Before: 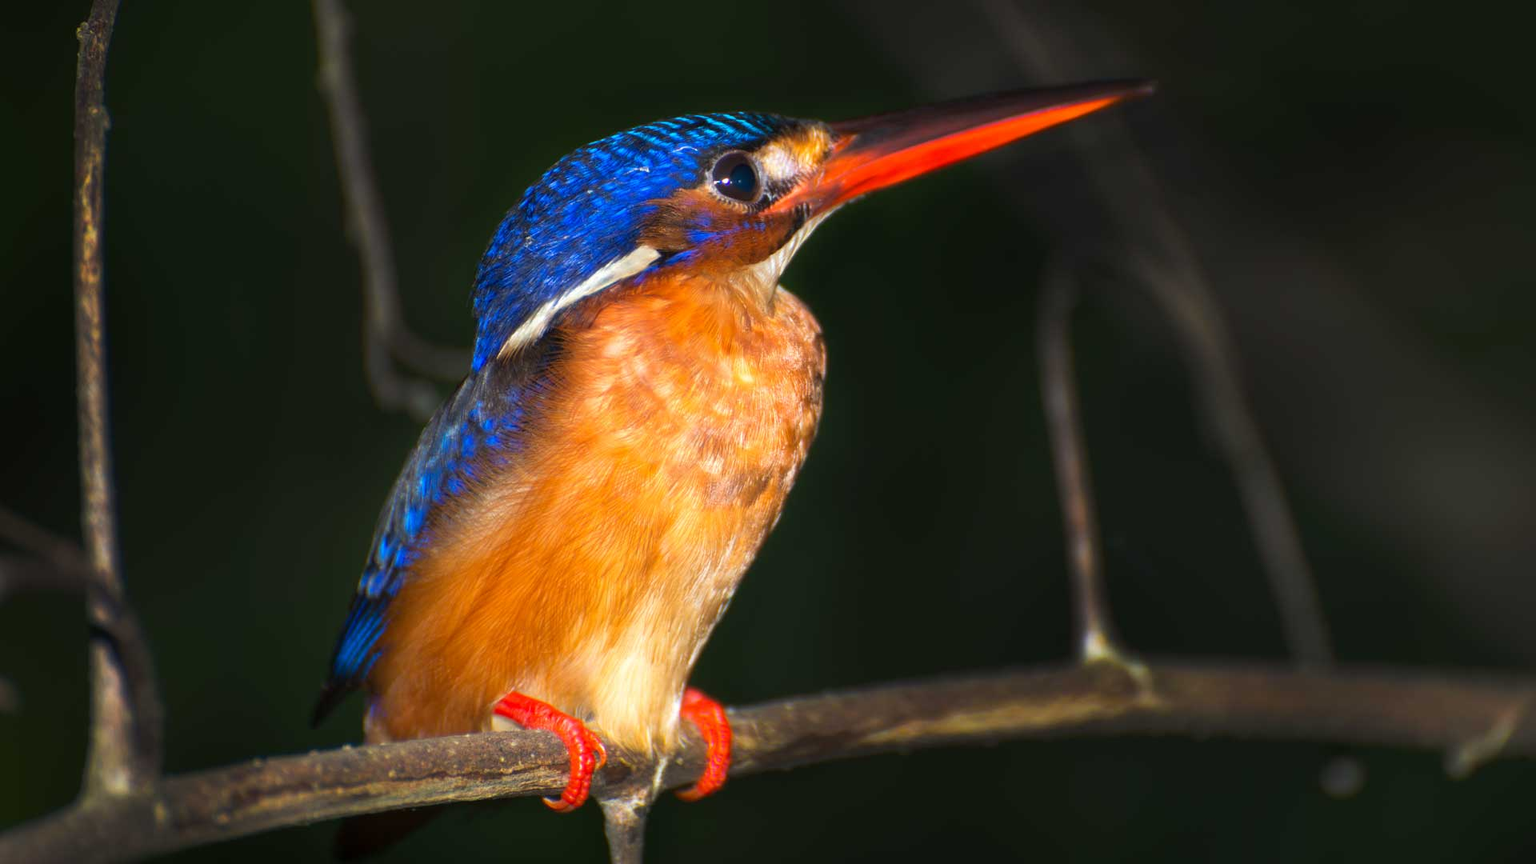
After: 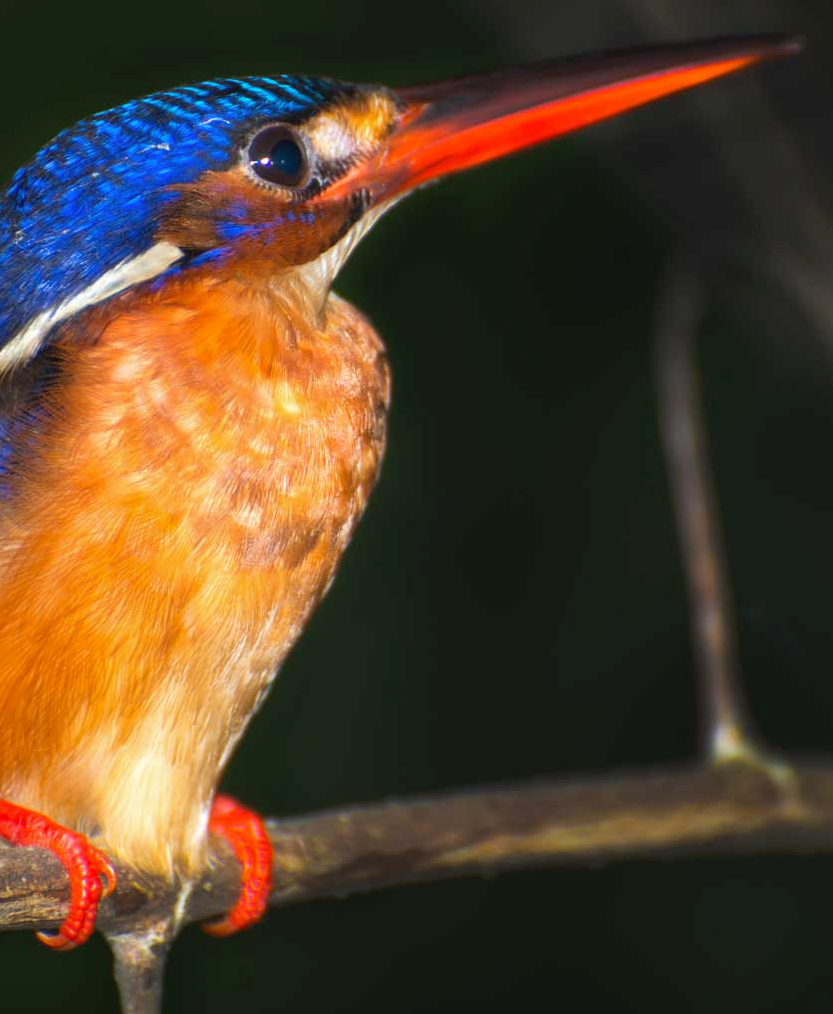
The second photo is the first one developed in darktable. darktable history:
crop: left 33.452%, top 6.025%, right 23.155%
shadows and highlights: shadows 25, highlights -25
